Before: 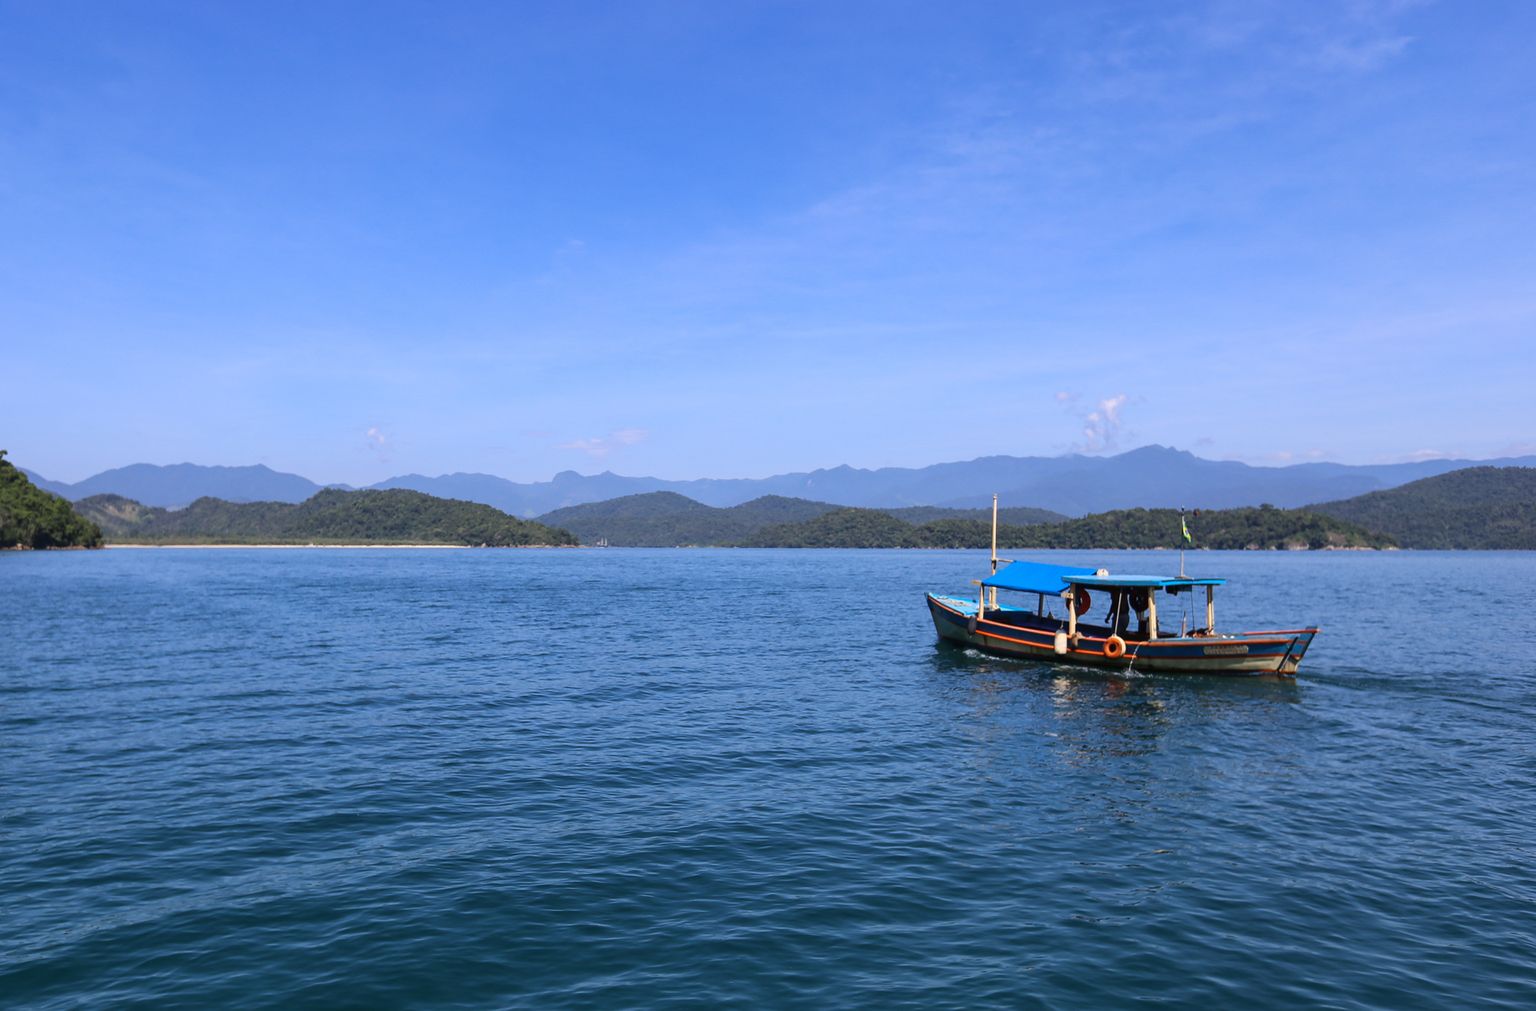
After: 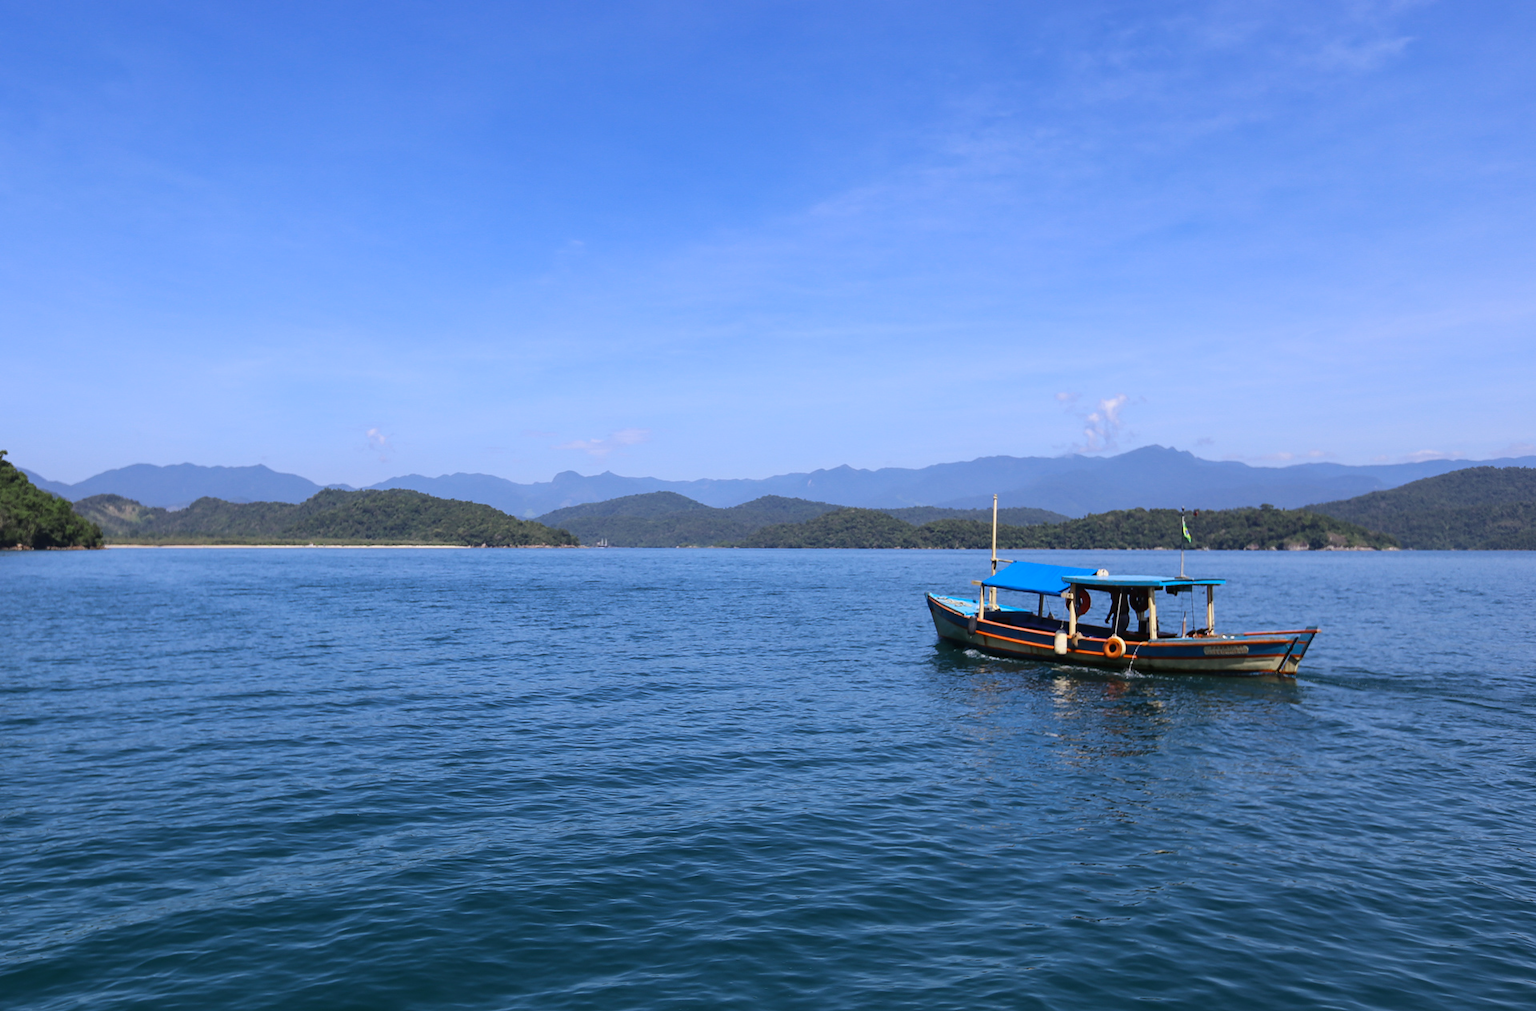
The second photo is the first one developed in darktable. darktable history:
color zones: curves: ch2 [(0, 0.5) (0.143, 0.517) (0.286, 0.571) (0.429, 0.522) (0.571, 0.5) (0.714, 0.5) (0.857, 0.5) (1, 0.5)]
white balance: red 0.986, blue 1.01
